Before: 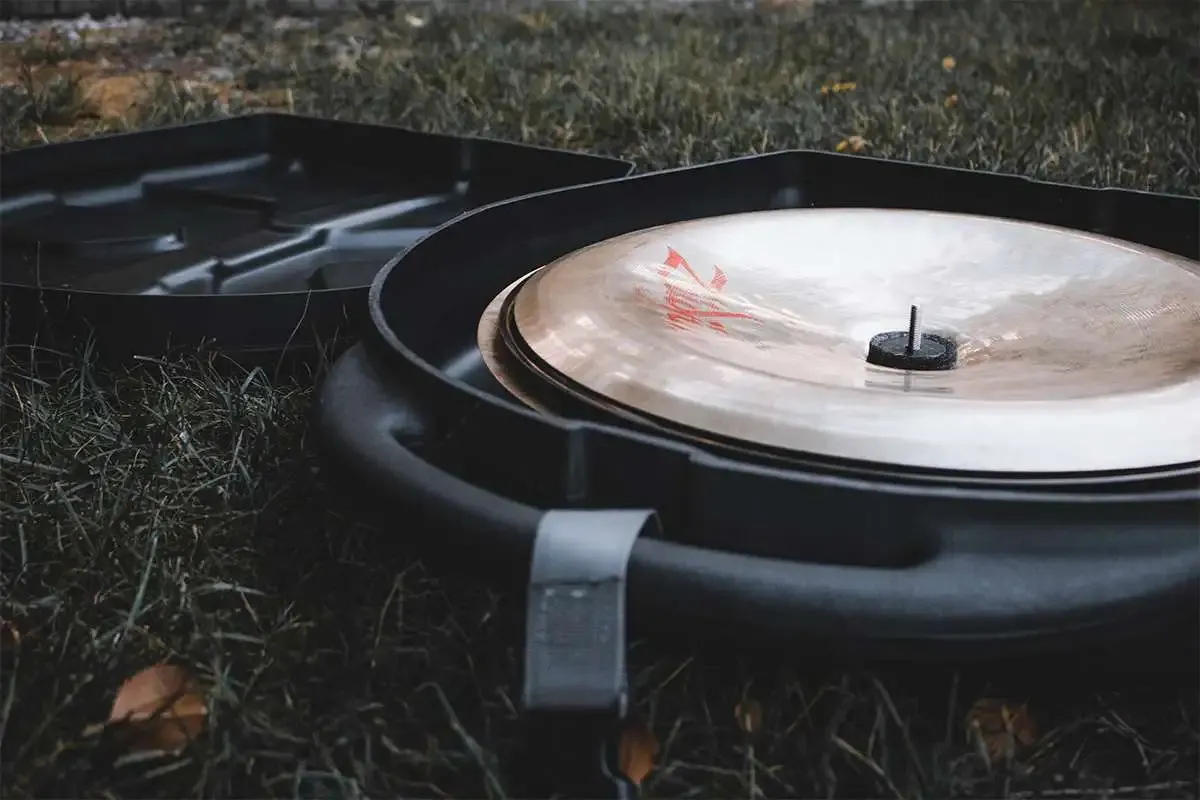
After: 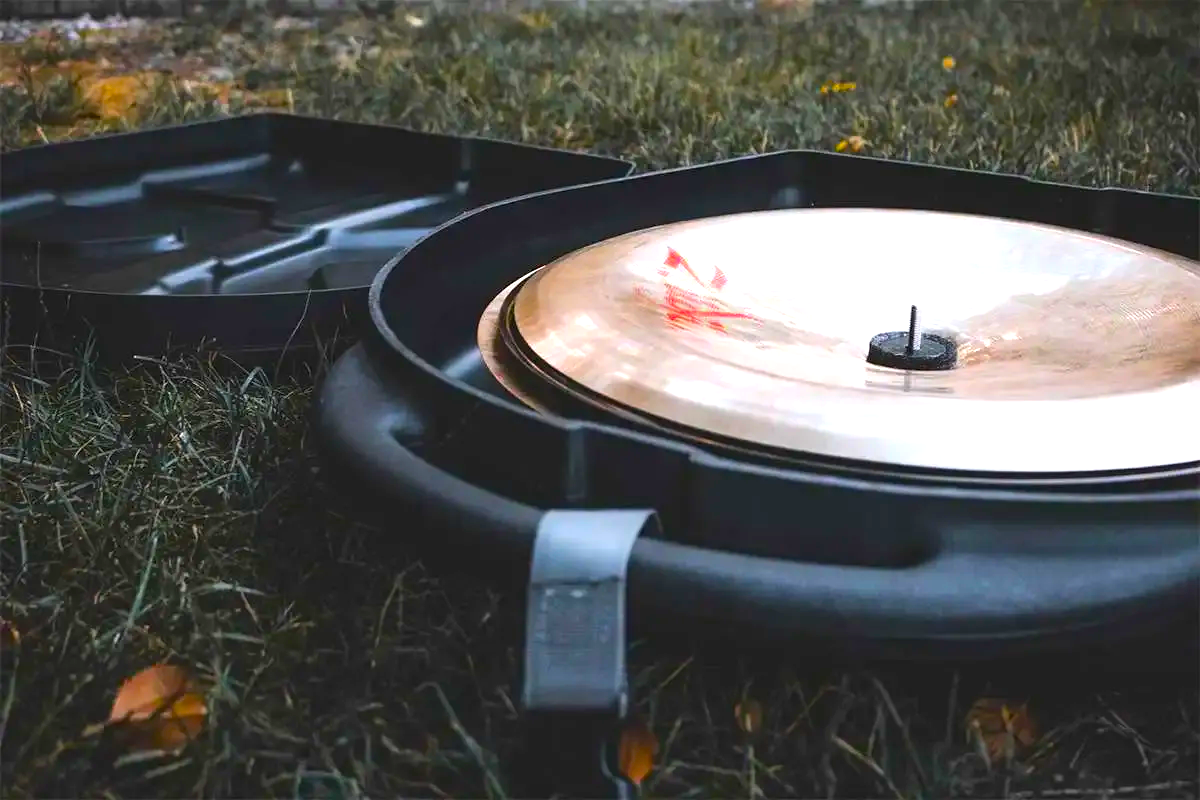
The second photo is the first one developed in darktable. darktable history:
color balance rgb: linear chroma grading › global chroma 14.574%, perceptual saturation grading › global saturation 74.845%, perceptual saturation grading › shadows -30.84%
exposure: exposure 0.644 EV, compensate exposure bias true, compensate highlight preservation false
